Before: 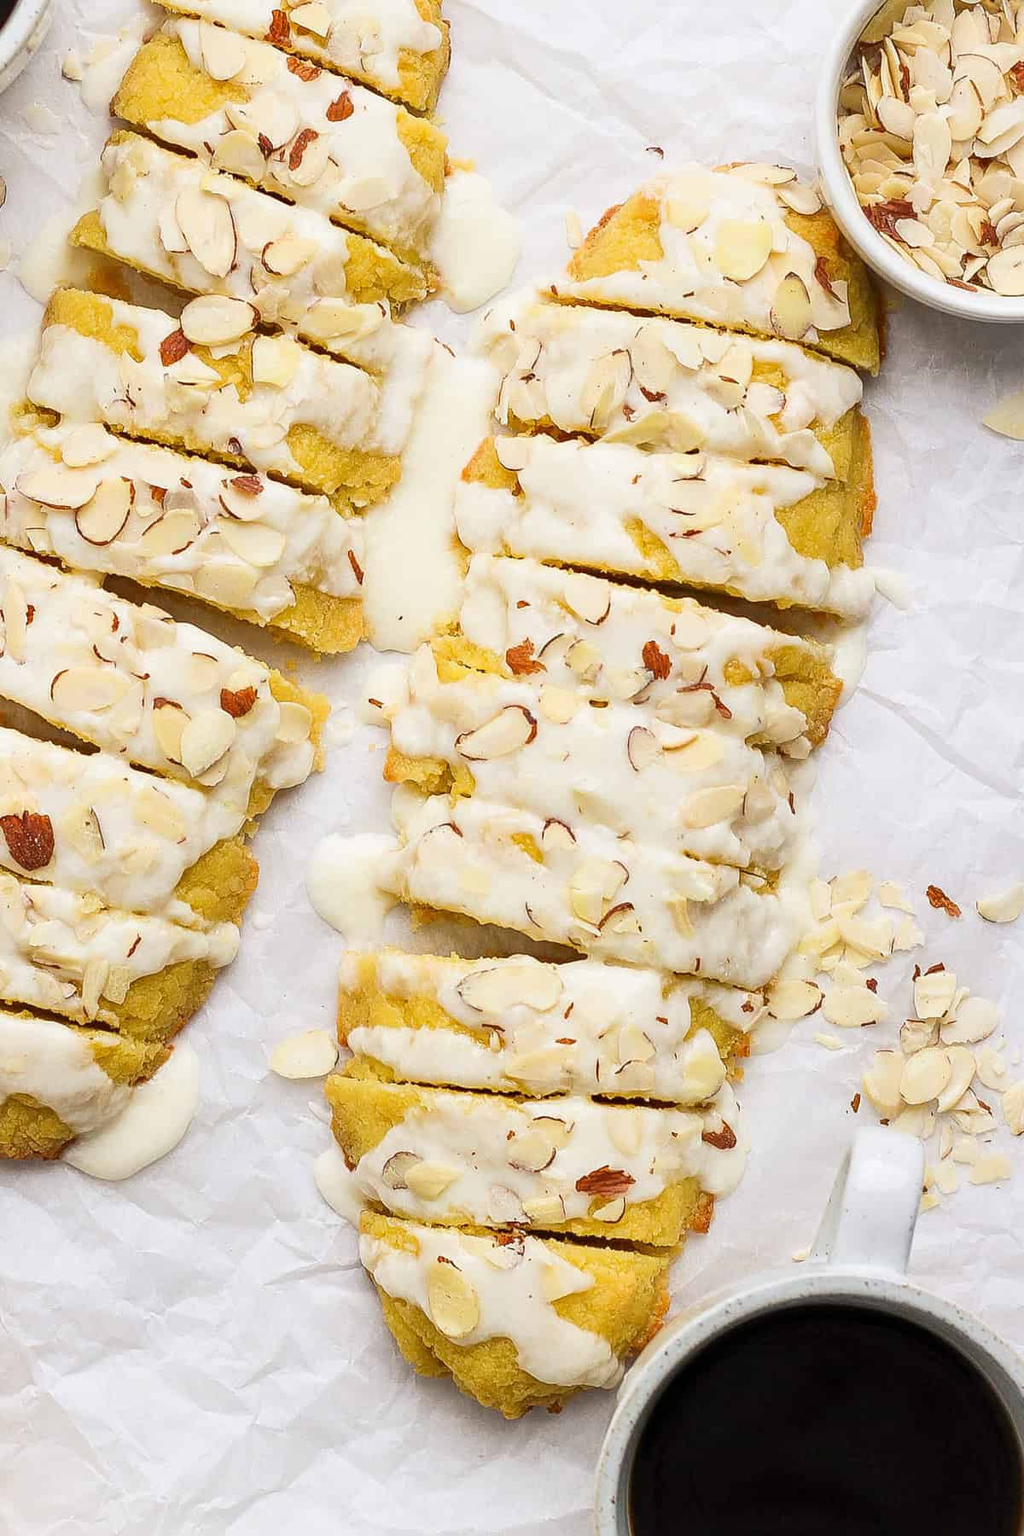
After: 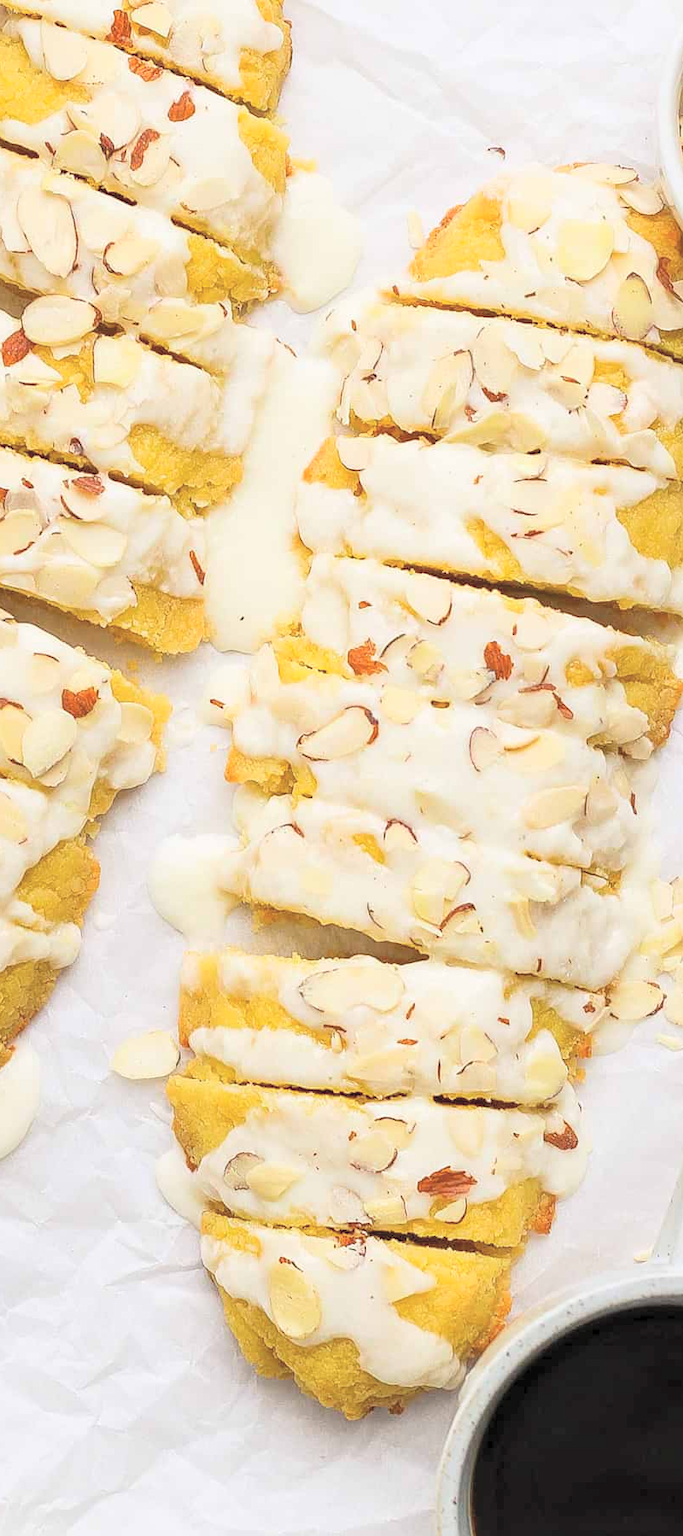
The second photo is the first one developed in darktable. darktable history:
contrast brightness saturation: brightness 0.28
crop and rotate: left 15.546%, right 17.787%
